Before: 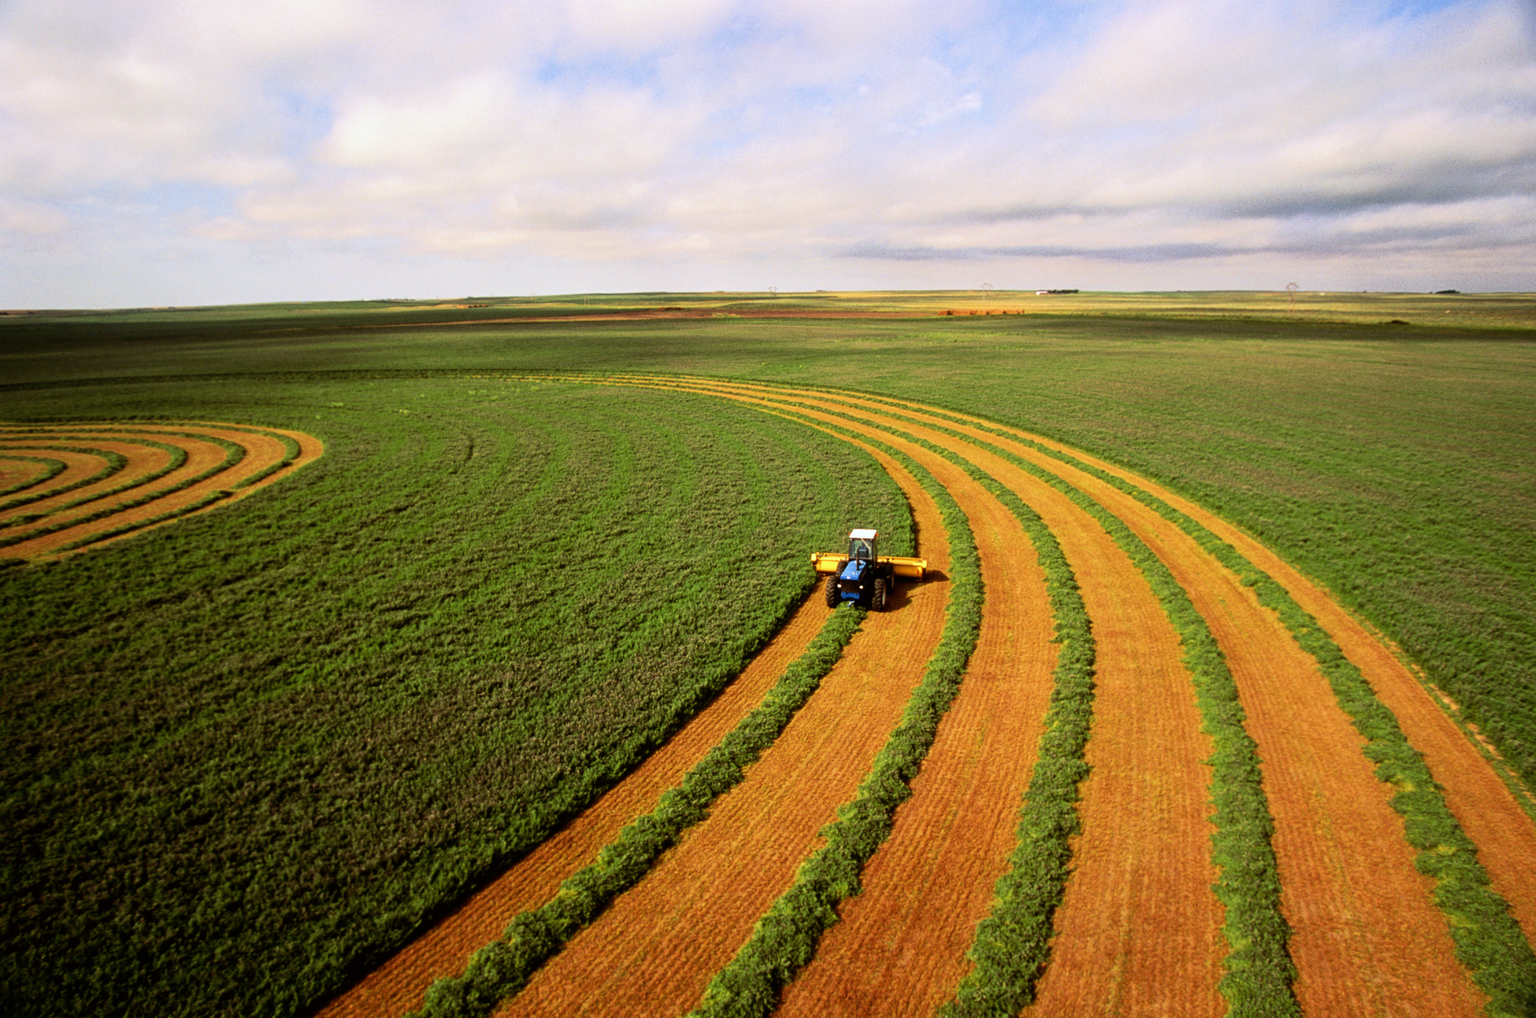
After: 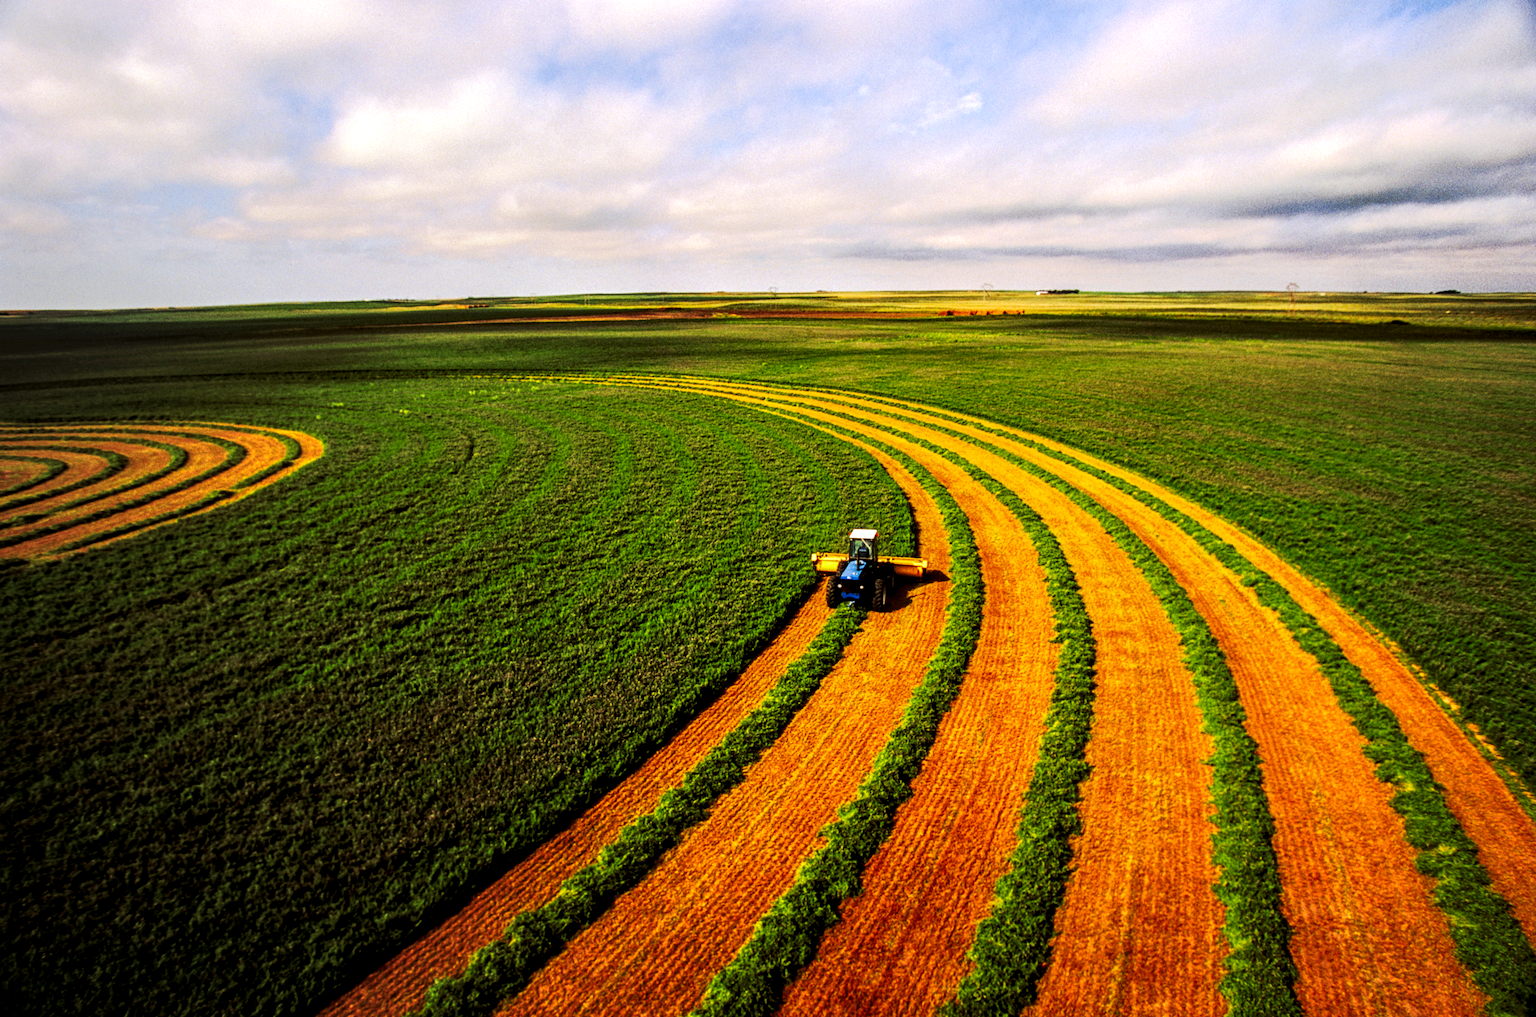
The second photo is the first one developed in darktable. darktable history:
tone curve: curves: ch0 [(0, 0) (0.003, 0.006) (0.011, 0.011) (0.025, 0.02) (0.044, 0.032) (0.069, 0.035) (0.1, 0.046) (0.136, 0.063) (0.177, 0.089) (0.224, 0.12) (0.277, 0.16) (0.335, 0.206) (0.399, 0.268) (0.468, 0.359) (0.543, 0.466) (0.623, 0.582) (0.709, 0.722) (0.801, 0.808) (0.898, 0.886) (1, 1)], preserve colors none
local contrast: highlights 21%, detail 150%
exposure: black level correction 0.002, exposure 0.148 EV, compensate highlight preservation false
